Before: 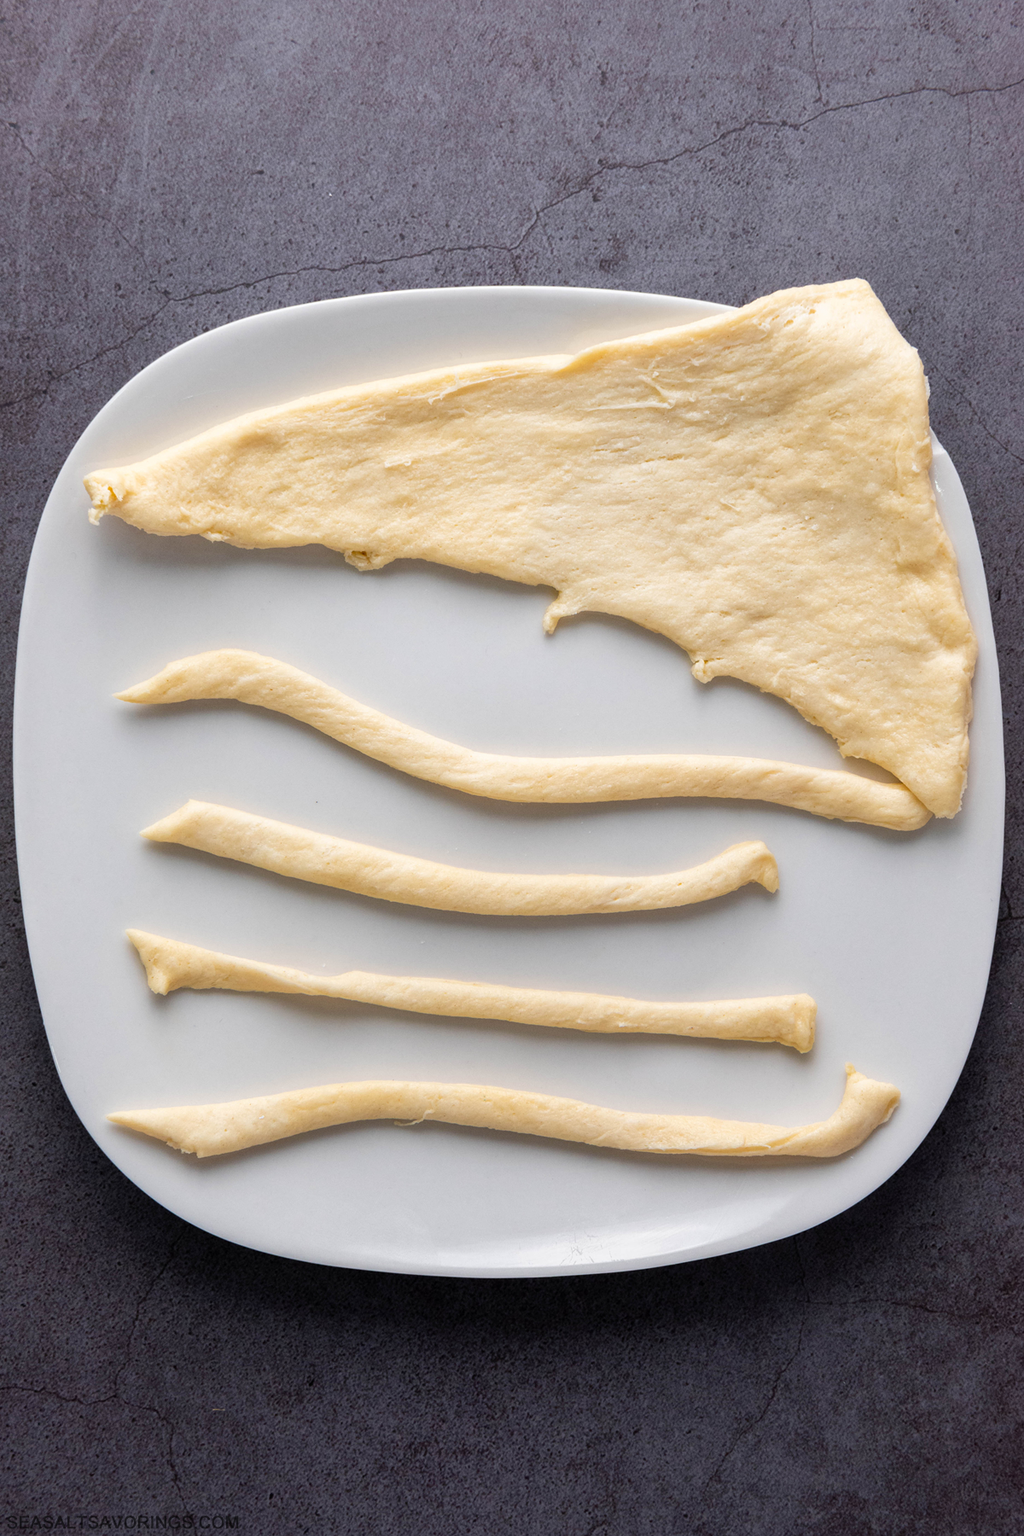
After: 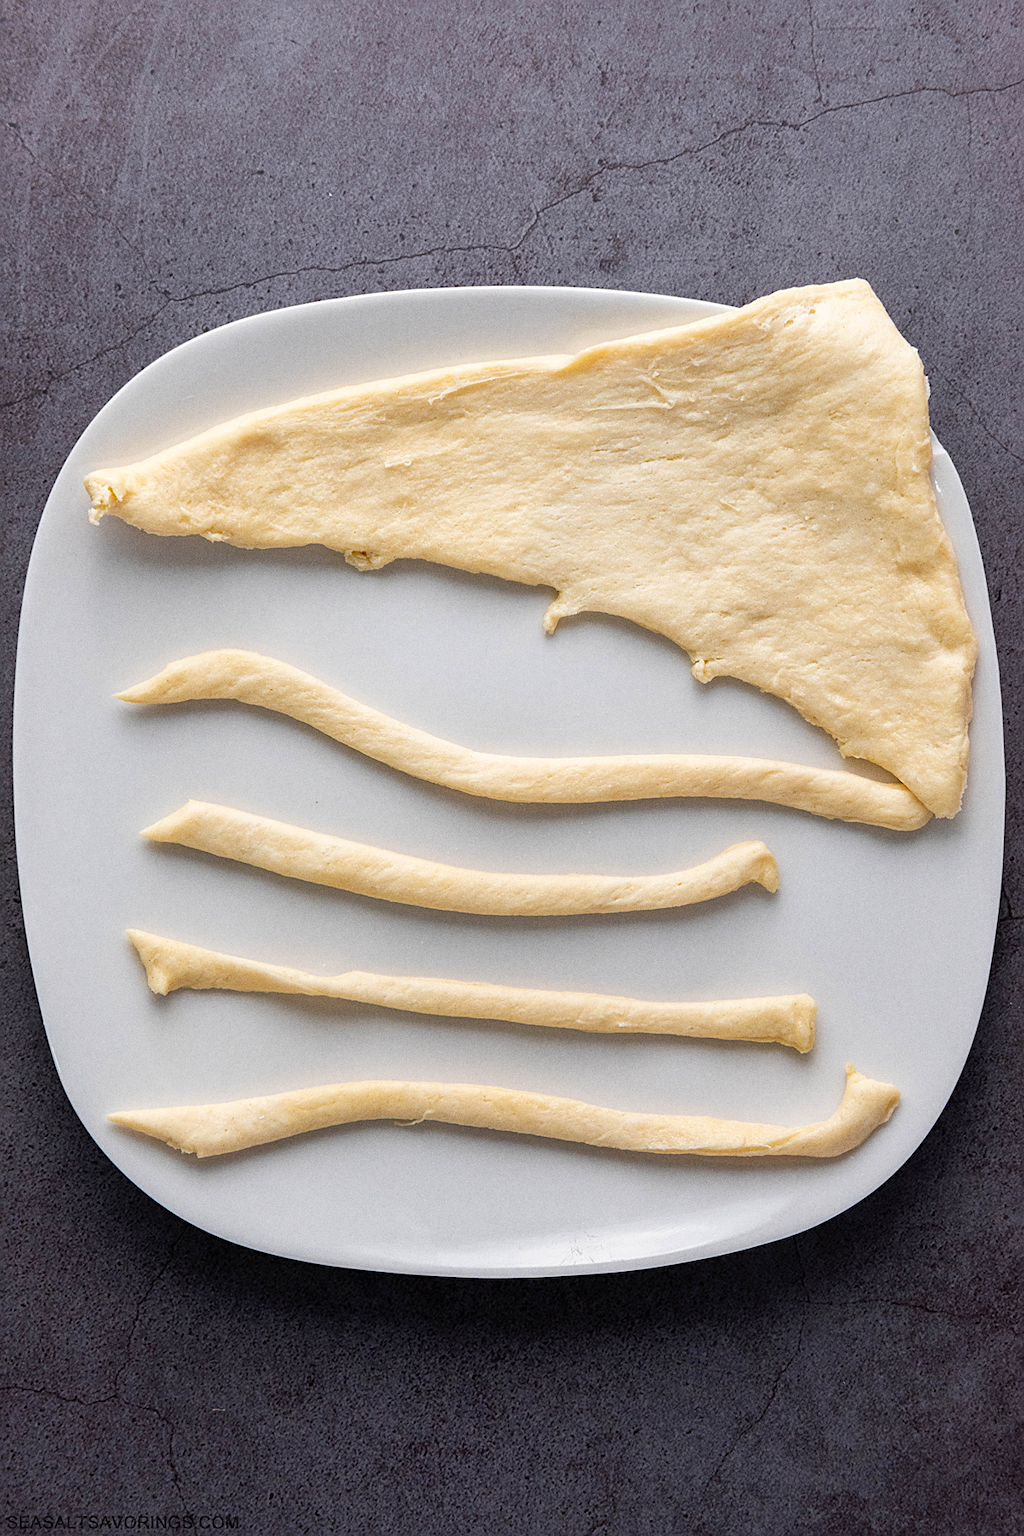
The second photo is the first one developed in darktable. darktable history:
sharpen: on, module defaults
grain: coarseness 0.47 ISO
